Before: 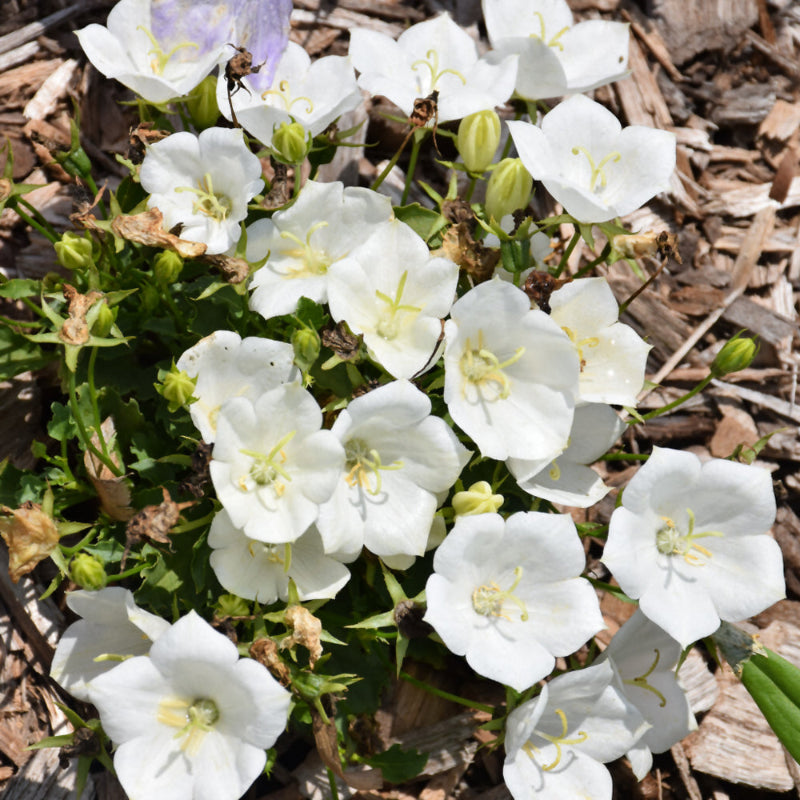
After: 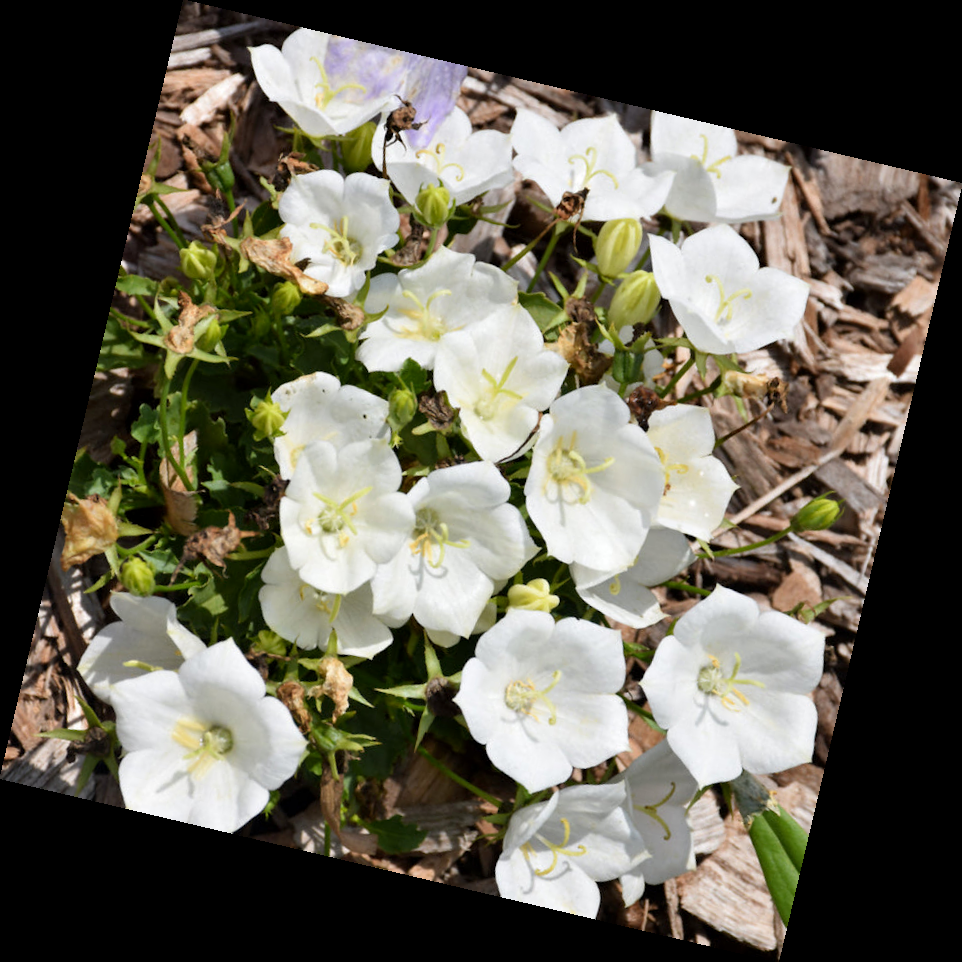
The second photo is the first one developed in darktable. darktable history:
exposure: black level correction 0.002, compensate highlight preservation false
tone equalizer: on, module defaults
rotate and perspective: rotation 13.27°, automatic cropping off
